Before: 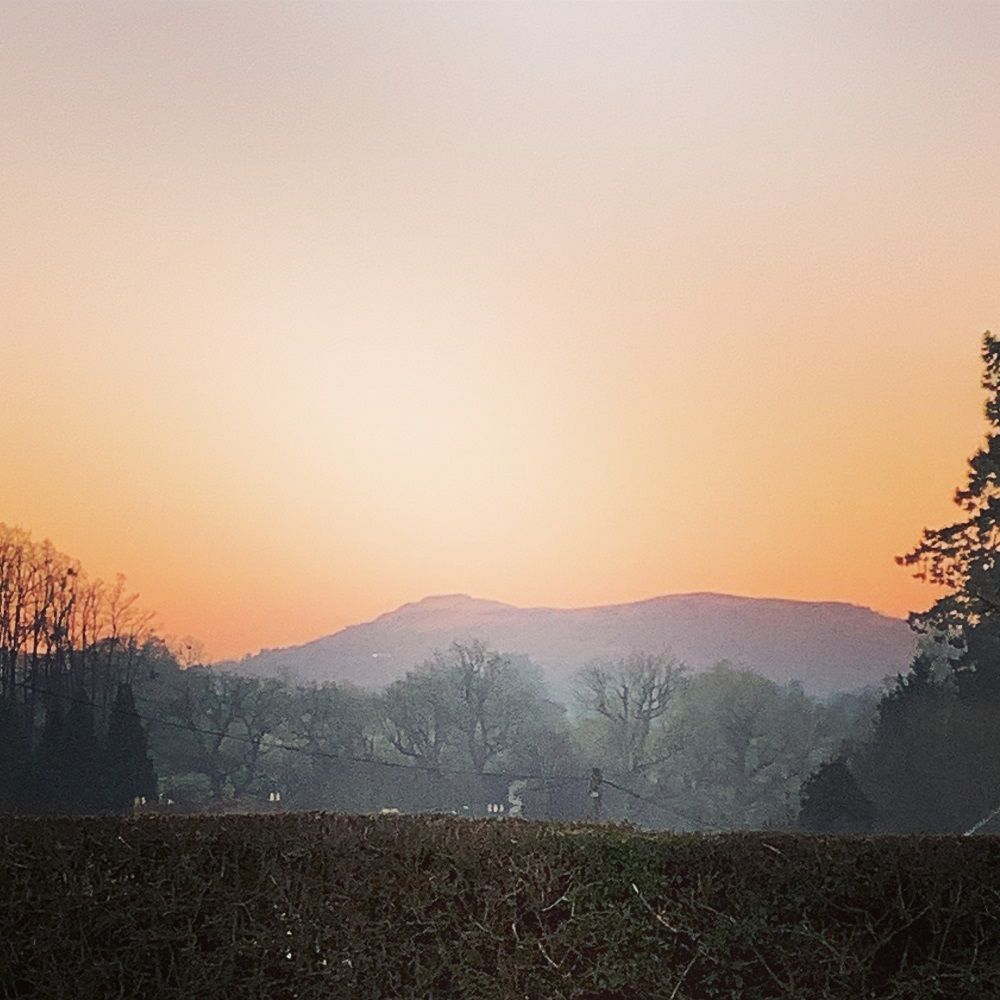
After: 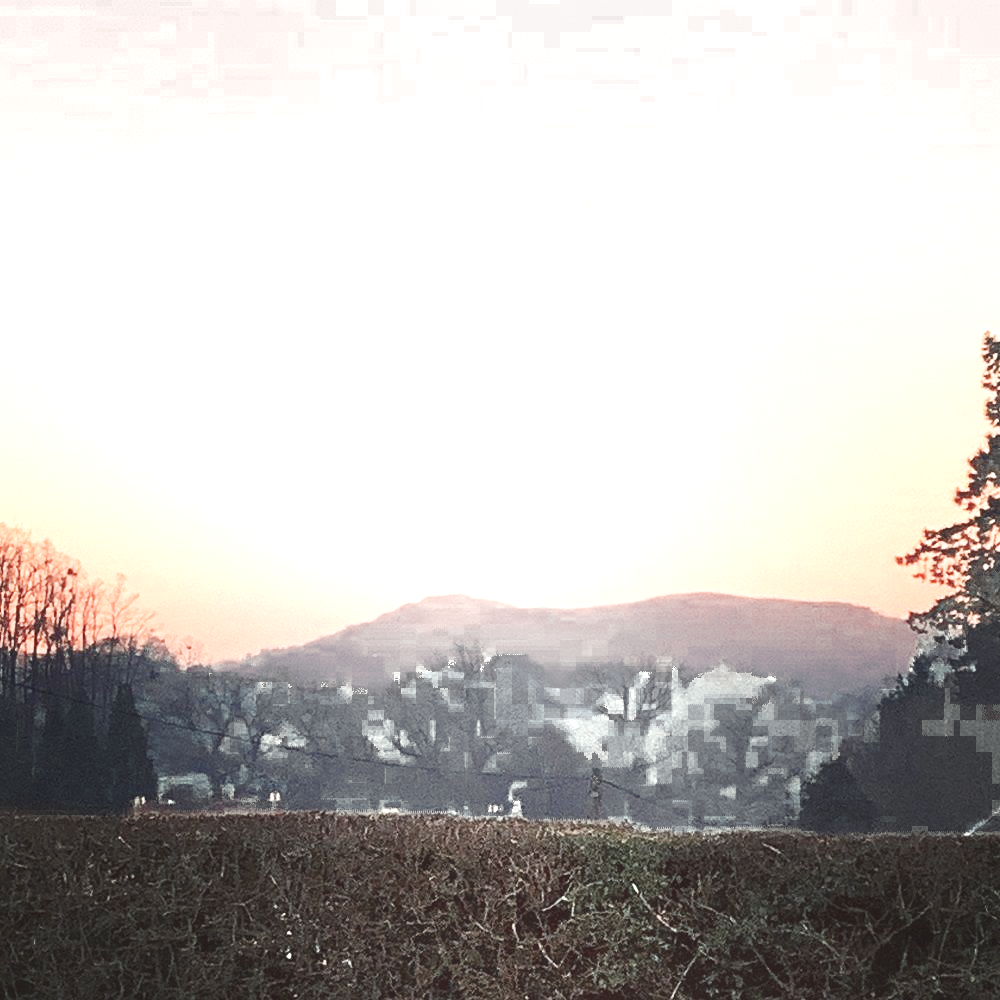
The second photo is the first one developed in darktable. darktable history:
color zones: curves: ch0 [(0, 0.473) (0.001, 0.473) (0.226, 0.548) (0.4, 0.589) (0.525, 0.54) (0.728, 0.403) (0.999, 0.473) (1, 0.473)]; ch1 [(0, 0.619) (0.001, 0.619) (0.234, 0.388) (0.4, 0.372) (0.528, 0.422) (0.732, 0.53) (0.999, 0.619) (1, 0.619)]; ch2 [(0, 0.547) (0.001, 0.547) (0.226, 0.45) (0.4, 0.525) (0.525, 0.585) (0.8, 0.511) (0.999, 0.547) (1, 0.547)], process mode strong
base curve: curves: ch0 [(0, 0.007) (0.028, 0.063) (0.121, 0.311) (0.46, 0.743) (0.859, 0.957) (1, 1)], preserve colors none
